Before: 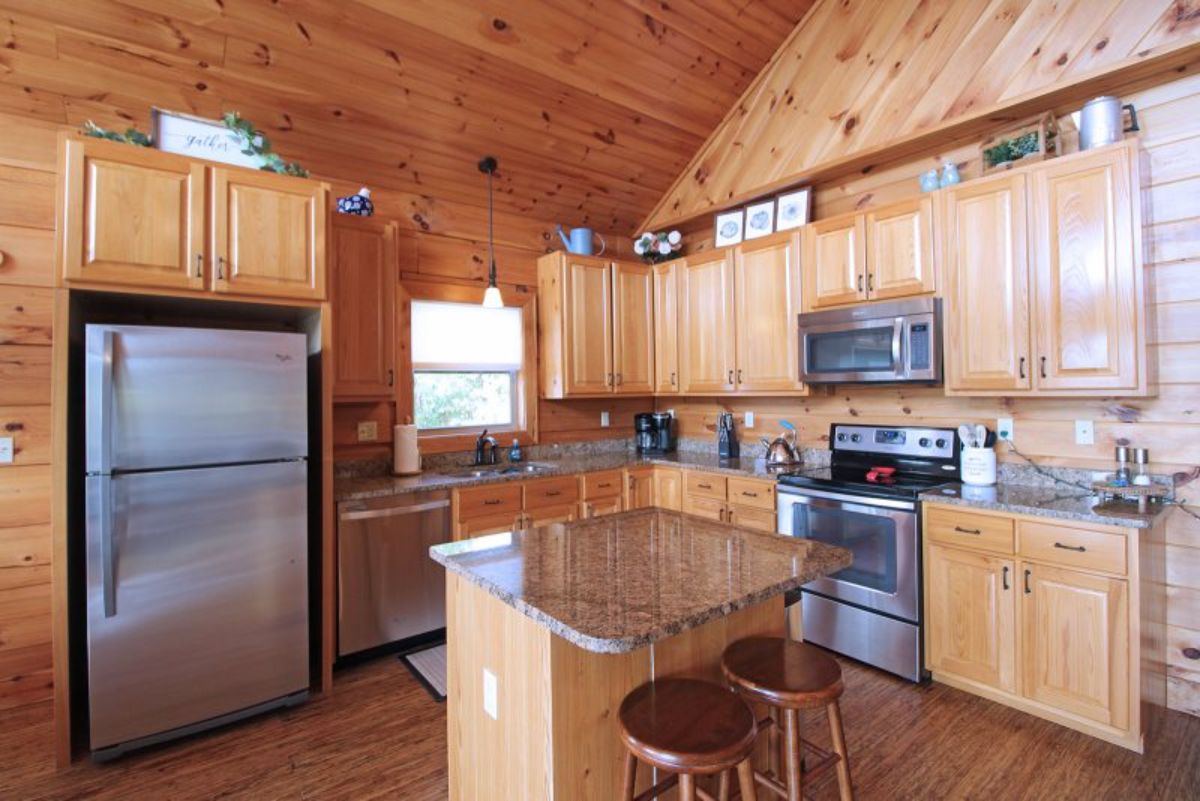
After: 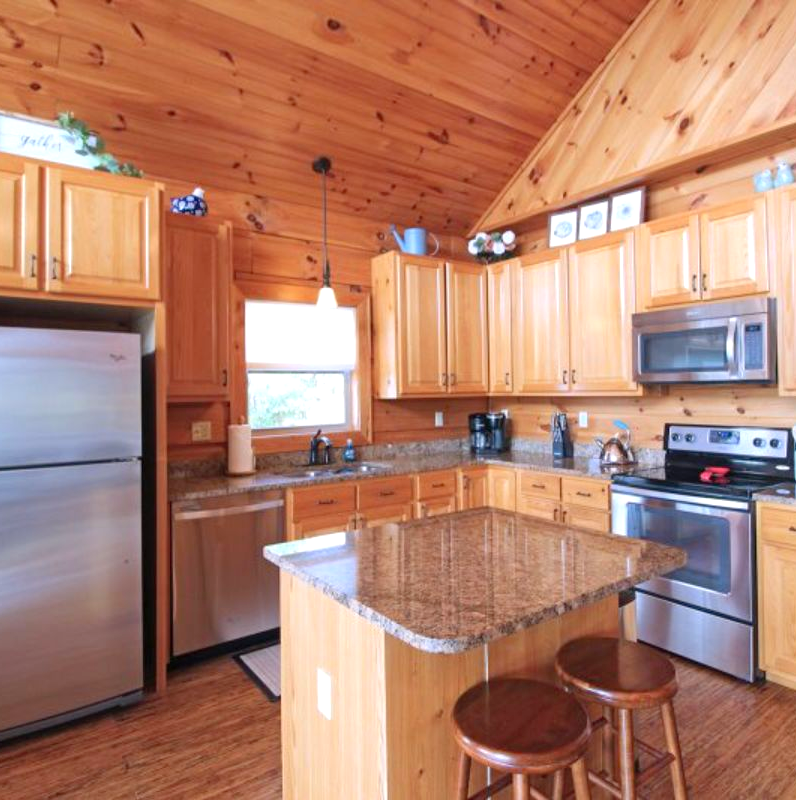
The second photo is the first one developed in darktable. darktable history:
levels: gray 59.34%, levels [0, 0.435, 0.917]
tone equalizer: edges refinement/feathering 500, mask exposure compensation -1.57 EV, preserve details no
crop and rotate: left 13.902%, right 19.732%
